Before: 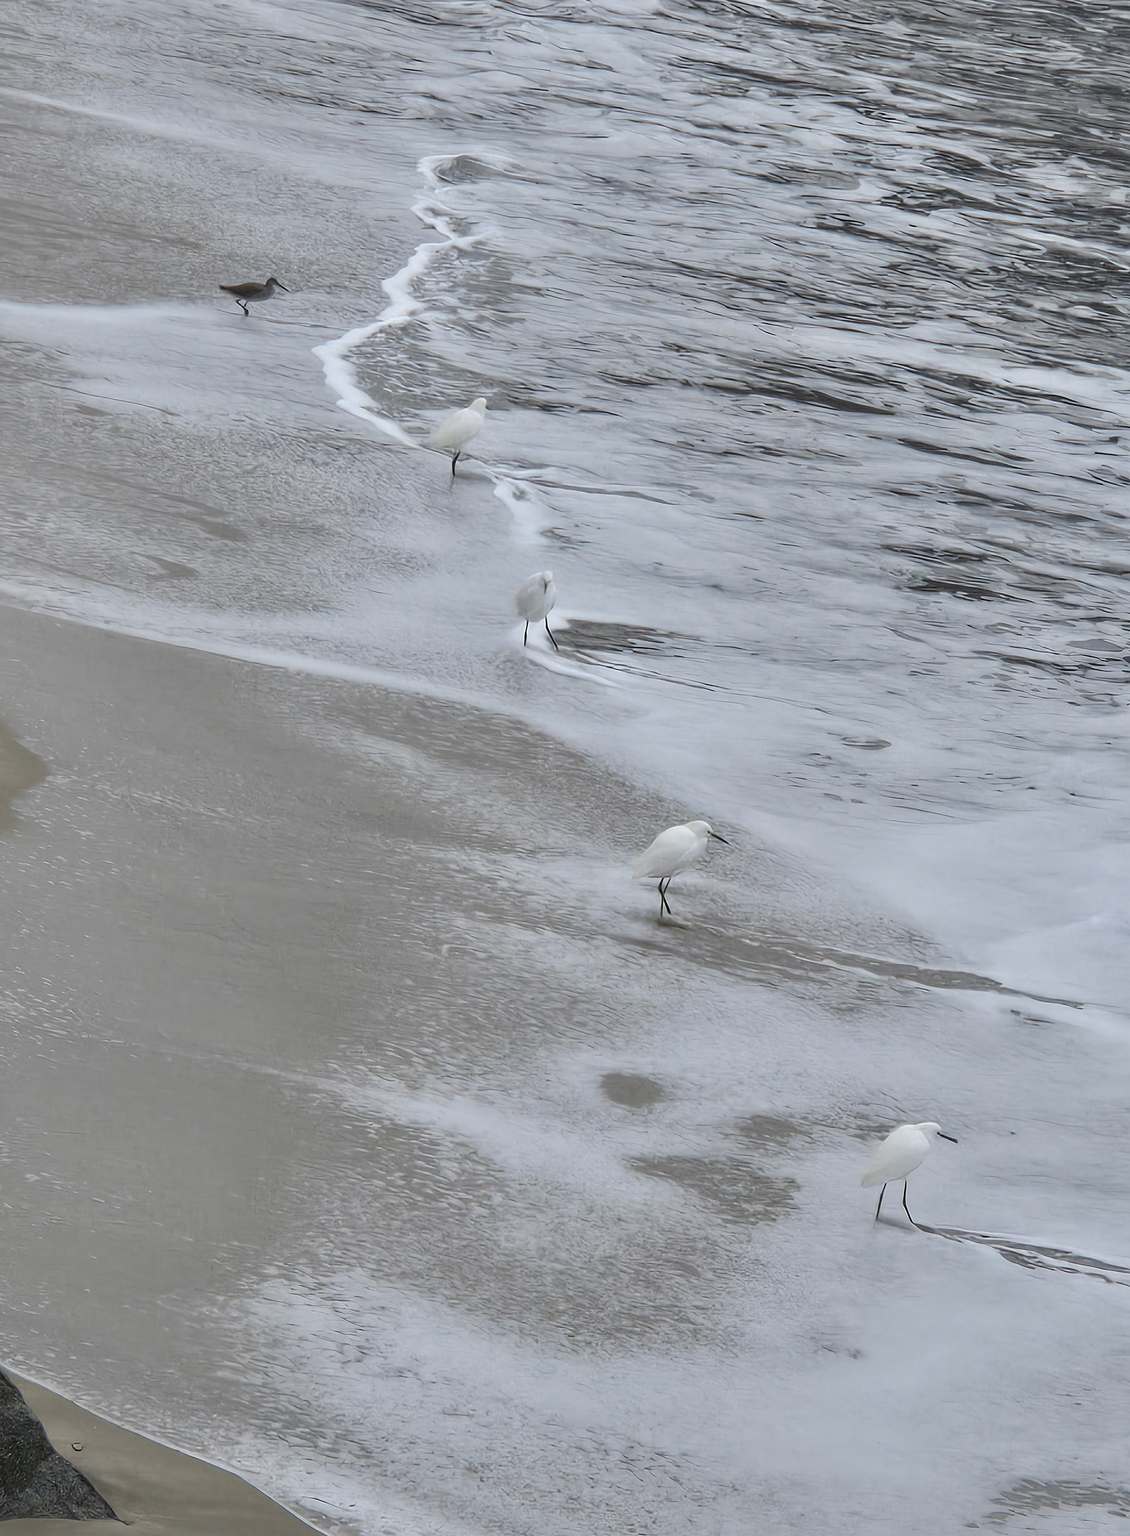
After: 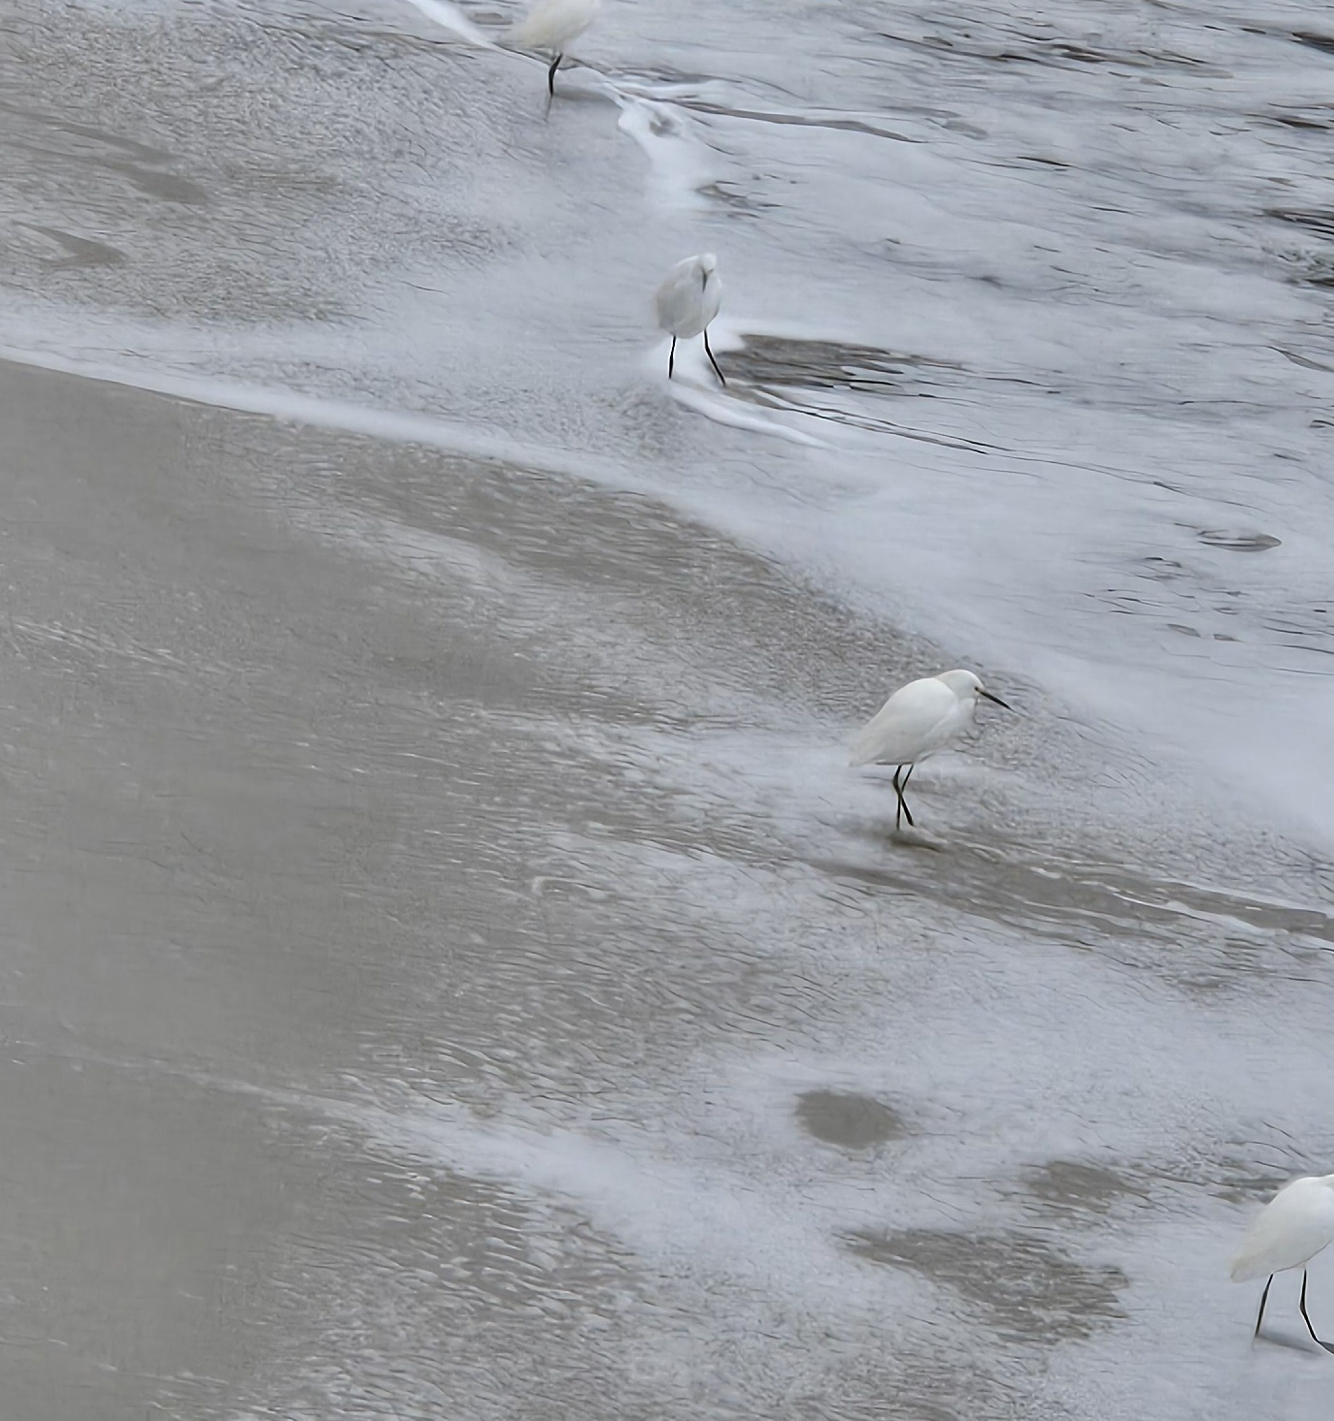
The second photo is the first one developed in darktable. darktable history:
crop: left 10.93%, top 27.312%, right 18.258%, bottom 17.218%
